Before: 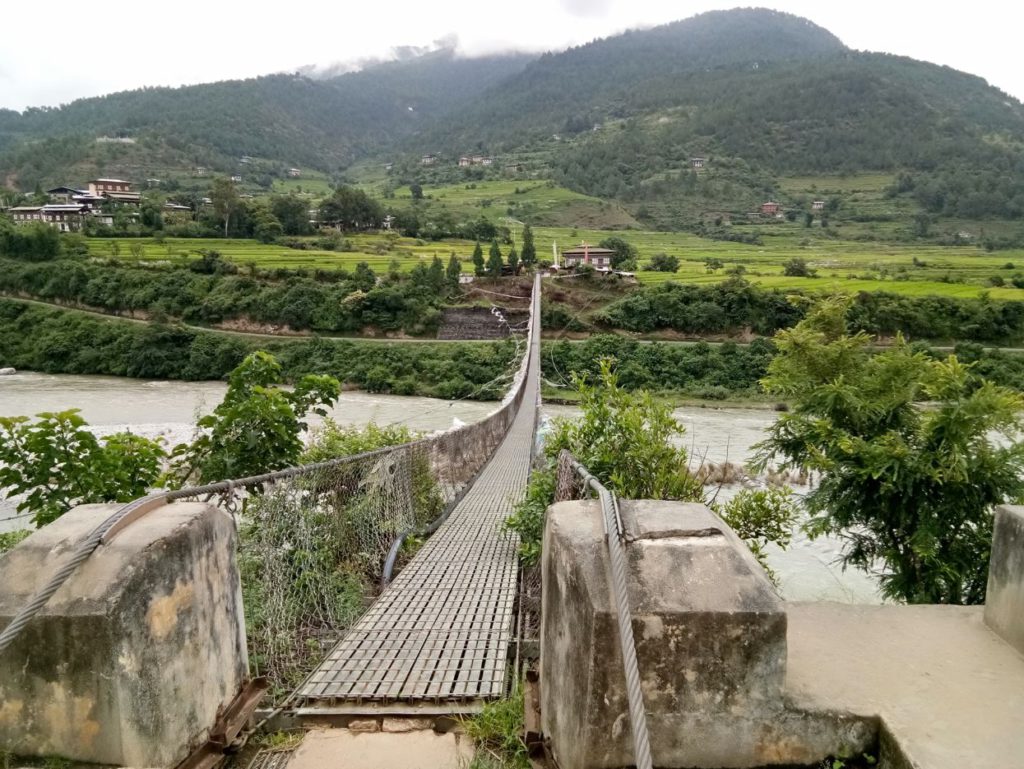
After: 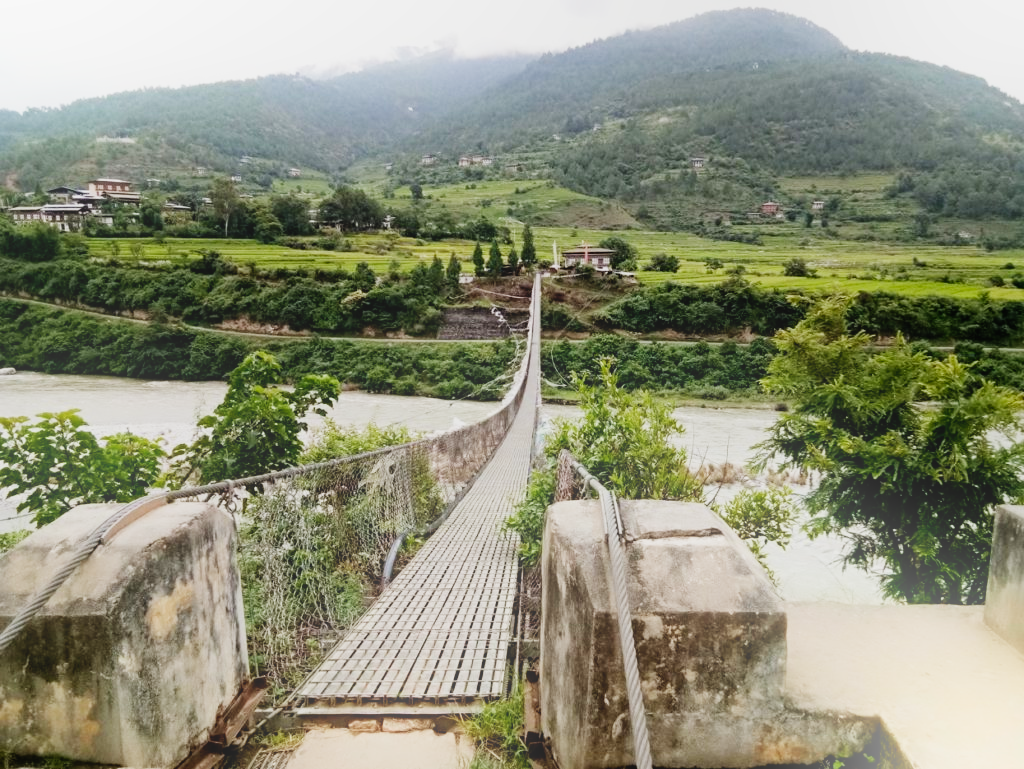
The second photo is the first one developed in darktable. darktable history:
sigmoid: contrast 1.6, skew -0.2, preserve hue 0%, red attenuation 0.1, red rotation 0.035, green attenuation 0.1, green rotation -0.017, blue attenuation 0.15, blue rotation -0.052, base primaries Rec2020
exposure: exposure 0.178 EV, compensate exposure bias true, compensate highlight preservation false
bloom: on, module defaults
